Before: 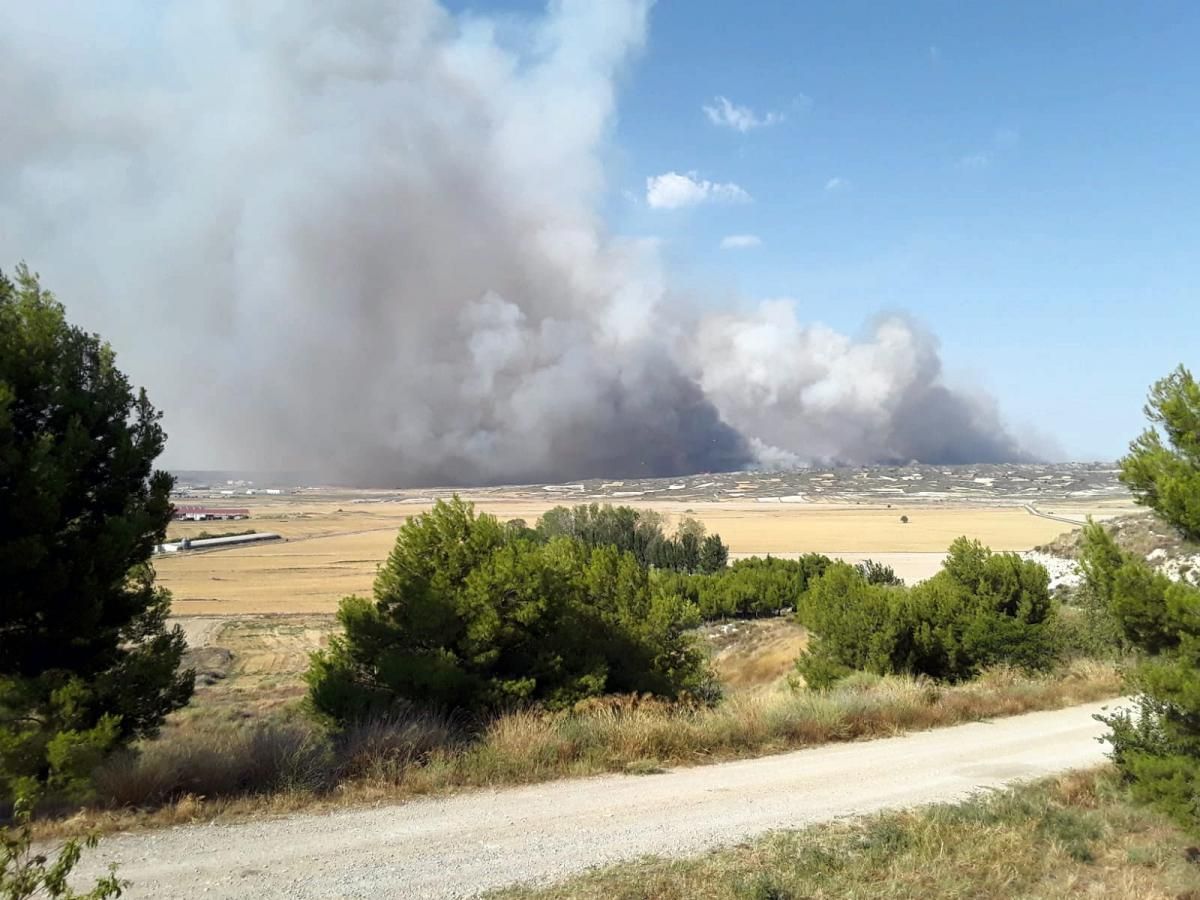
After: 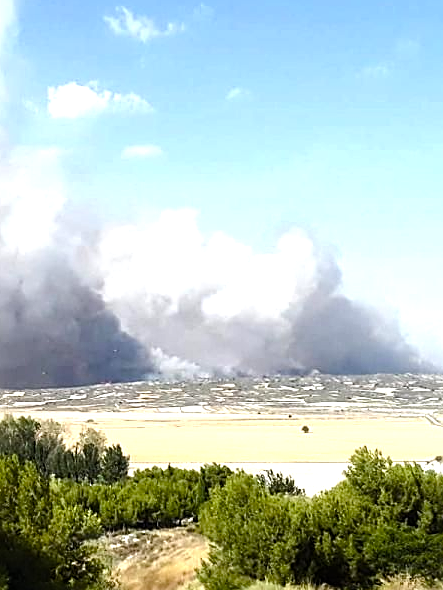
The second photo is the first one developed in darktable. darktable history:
tone equalizer: -8 EV -0.75 EV, -7 EV -0.7 EV, -6 EV -0.6 EV, -5 EV -0.4 EV, -3 EV 0.4 EV, -2 EV 0.6 EV, -1 EV 0.7 EV, +0 EV 0.75 EV, edges refinement/feathering 500, mask exposure compensation -1.57 EV, preserve details no
sharpen: on, module defaults
crop and rotate: left 49.936%, top 10.094%, right 13.136%, bottom 24.256%
color balance rgb: perceptual saturation grading › global saturation 20%, perceptual saturation grading › highlights -25%, perceptual saturation grading › shadows 25%
